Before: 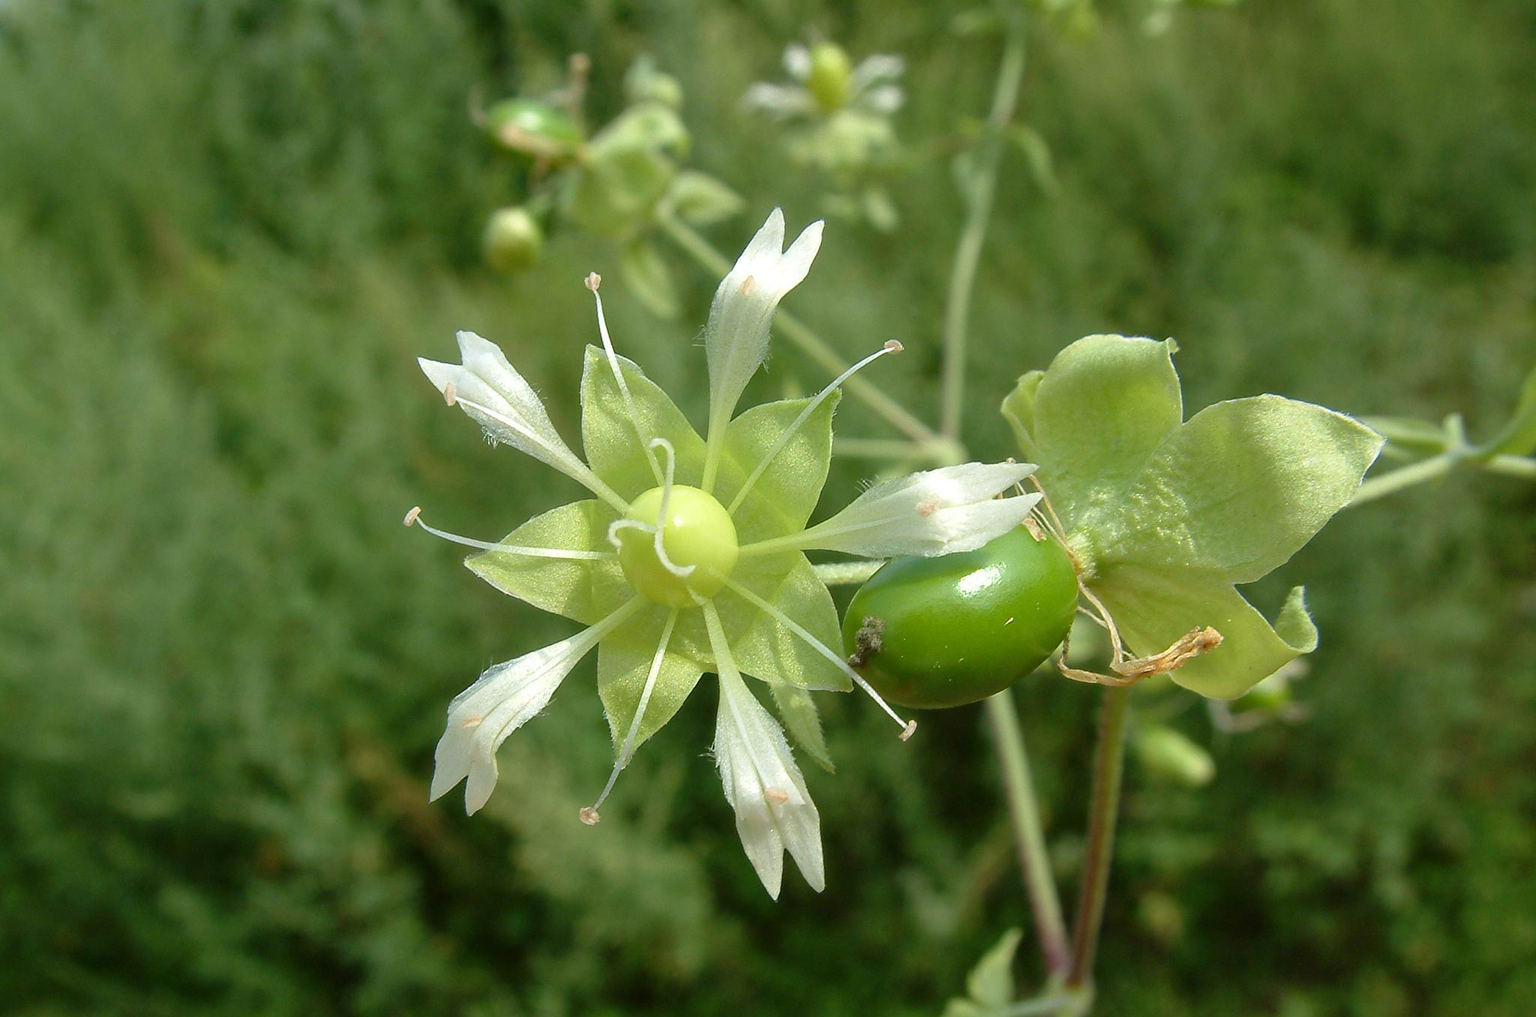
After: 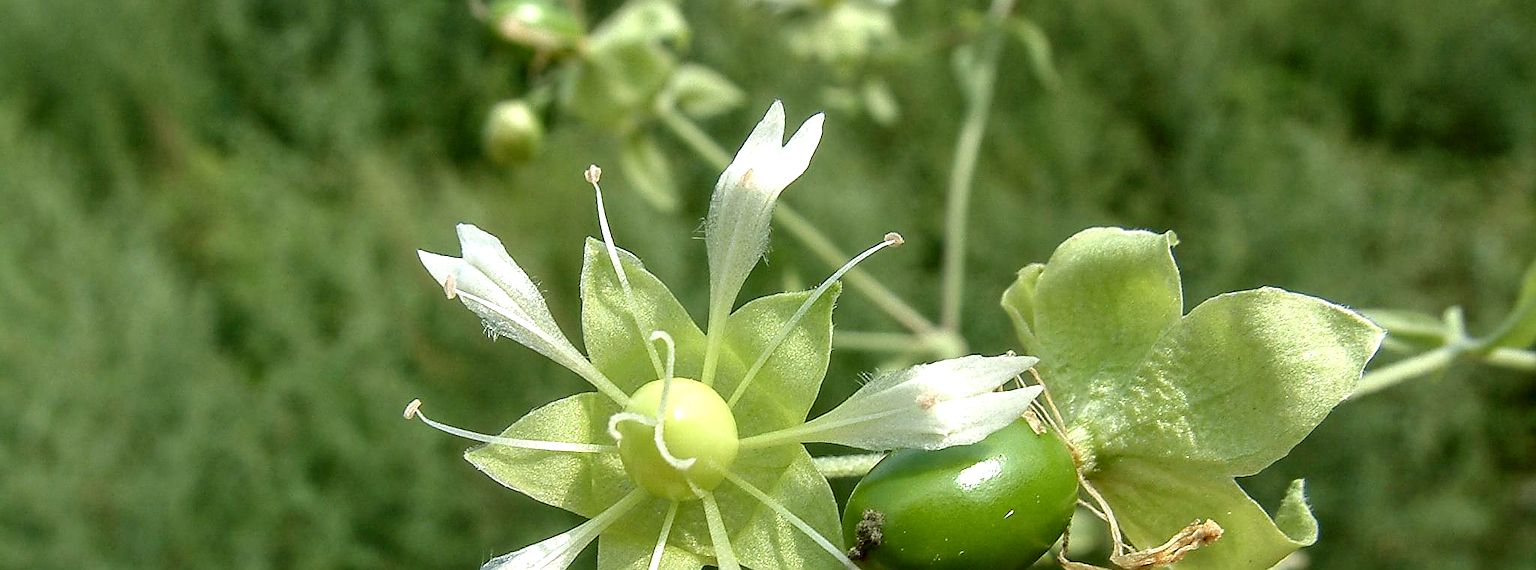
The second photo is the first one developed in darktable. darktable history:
local contrast: detail 160%
tone curve: curves: ch0 [(0, 0) (0.003, 0.022) (0.011, 0.027) (0.025, 0.038) (0.044, 0.056) (0.069, 0.081) (0.1, 0.11) (0.136, 0.145) (0.177, 0.185) (0.224, 0.229) (0.277, 0.278) (0.335, 0.335) (0.399, 0.399) (0.468, 0.468) (0.543, 0.543) (0.623, 0.623) (0.709, 0.705) (0.801, 0.793) (0.898, 0.887) (1, 1)], preserve colors none
crop and rotate: top 10.605%, bottom 33.274%
sharpen: on, module defaults
